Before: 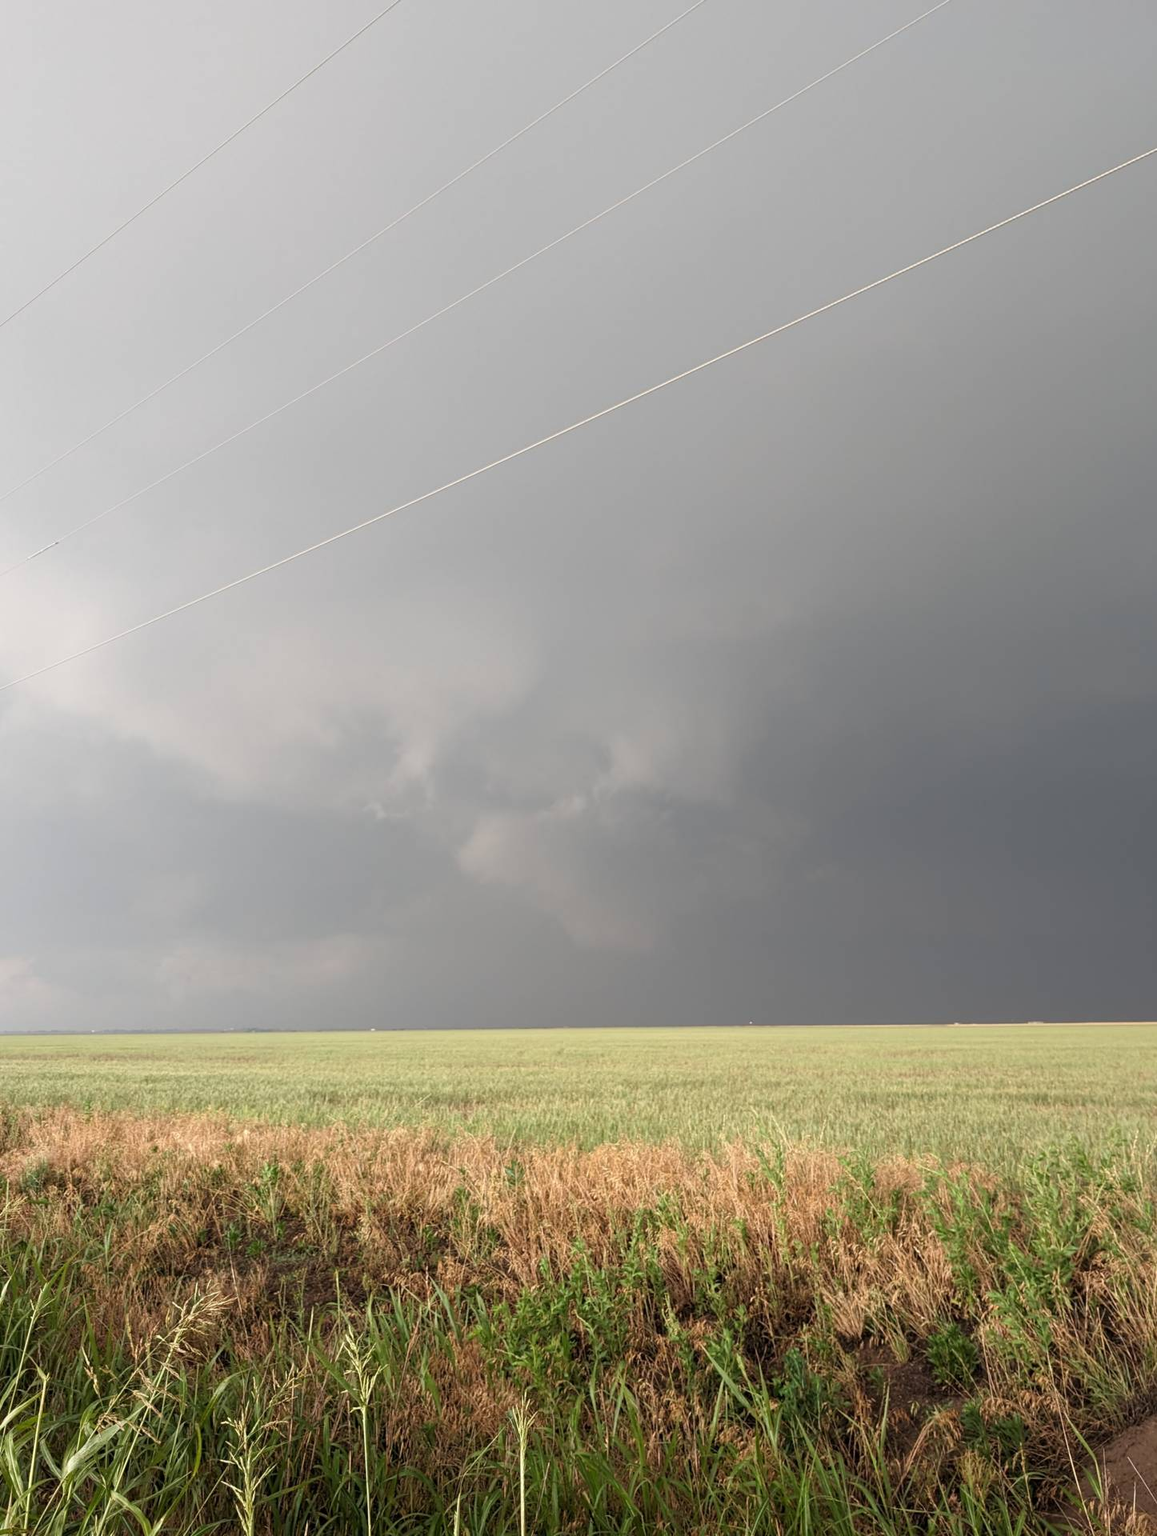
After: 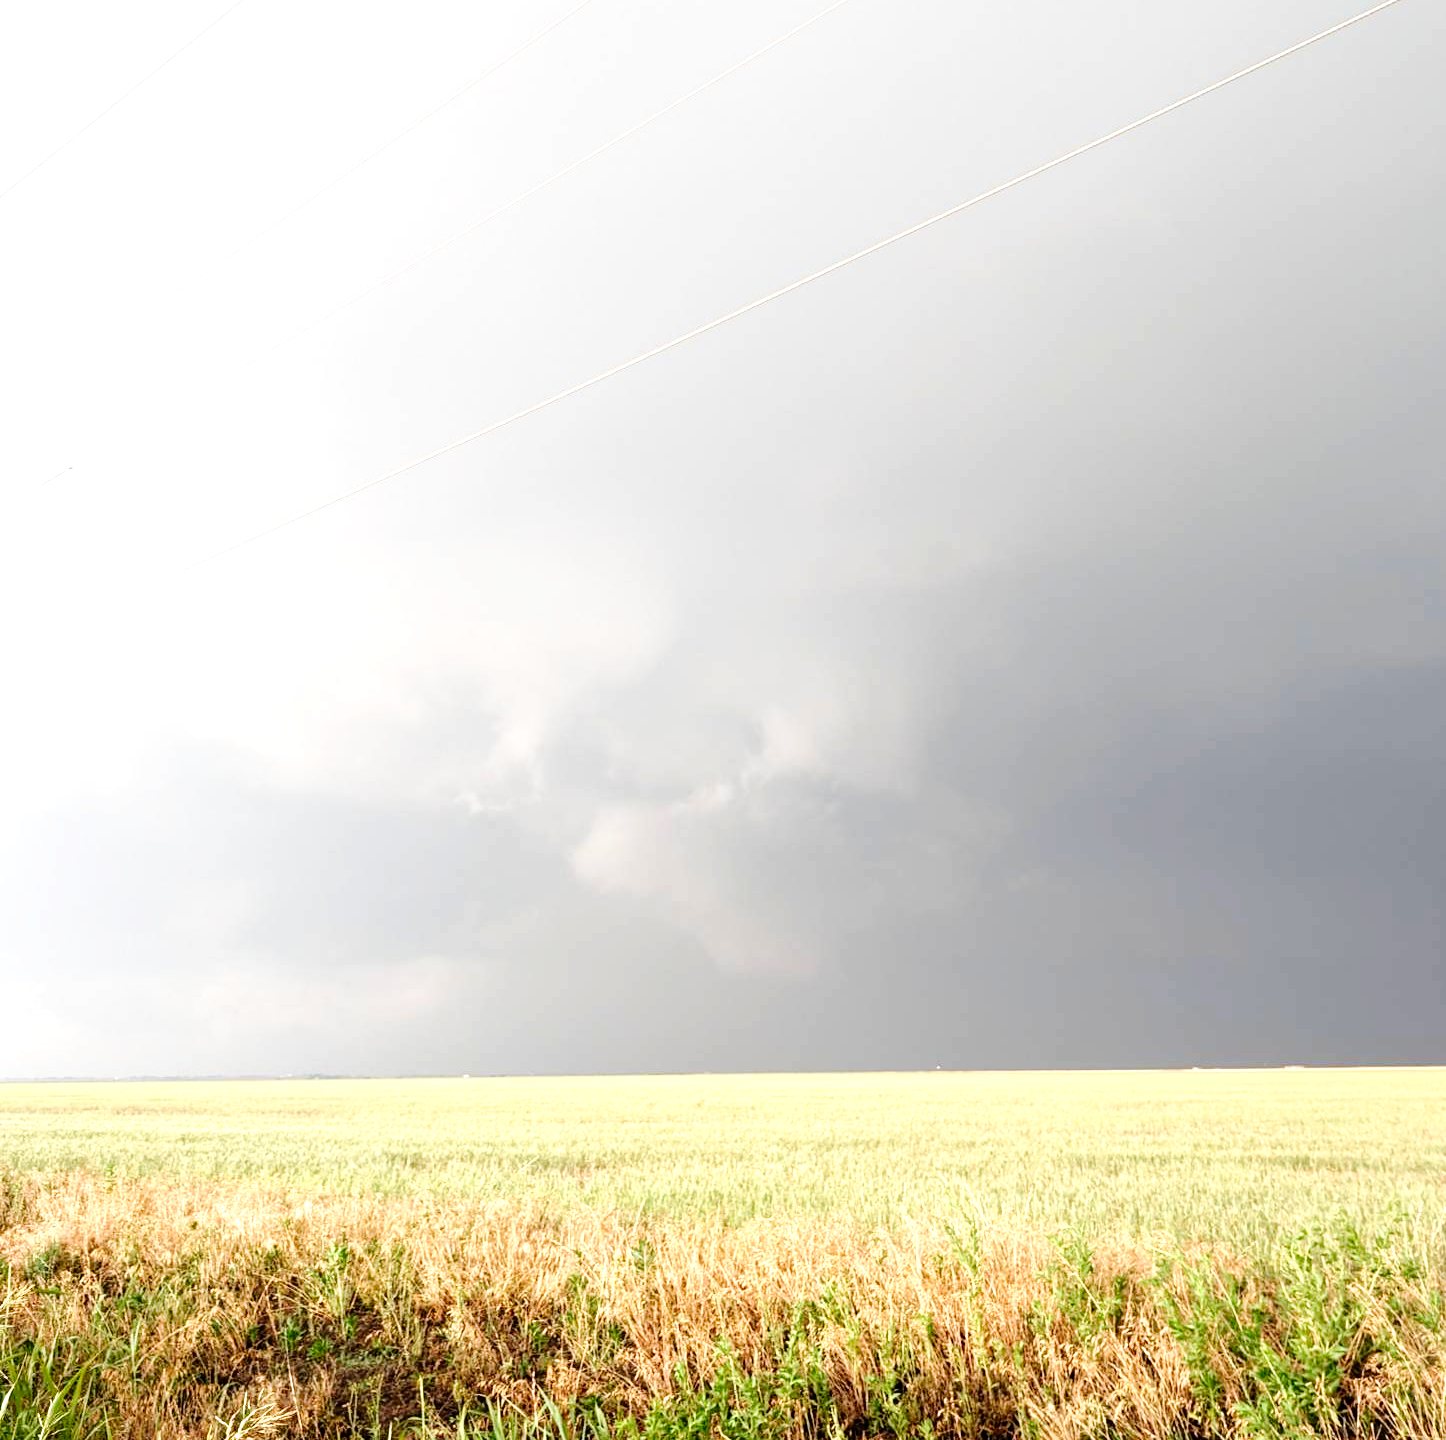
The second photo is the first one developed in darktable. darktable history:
color balance: contrast 10%
tone curve: curves: ch0 [(0, 0) (0.003, 0) (0.011, 0.001) (0.025, 0.003) (0.044, 0.005) (0.069, 0.013) (0.1, 0.024) (0.136, 0.04) (0.177, 0.087) (0.224, 0.148) (0.277, 0.238) (0.335, 0.335) (0.399, 0.43) (0.468, 0.524) (0.543, 0.621) (0.623, 0.712) (0.709, 0.788) (0.801, 0.867) (0.898, 0.947) (1, 1)], preserve colors none
exposure: exposure 0.7 EV, compensate highlight preservation false
crop: top 11.038%, bottom 13.962%
